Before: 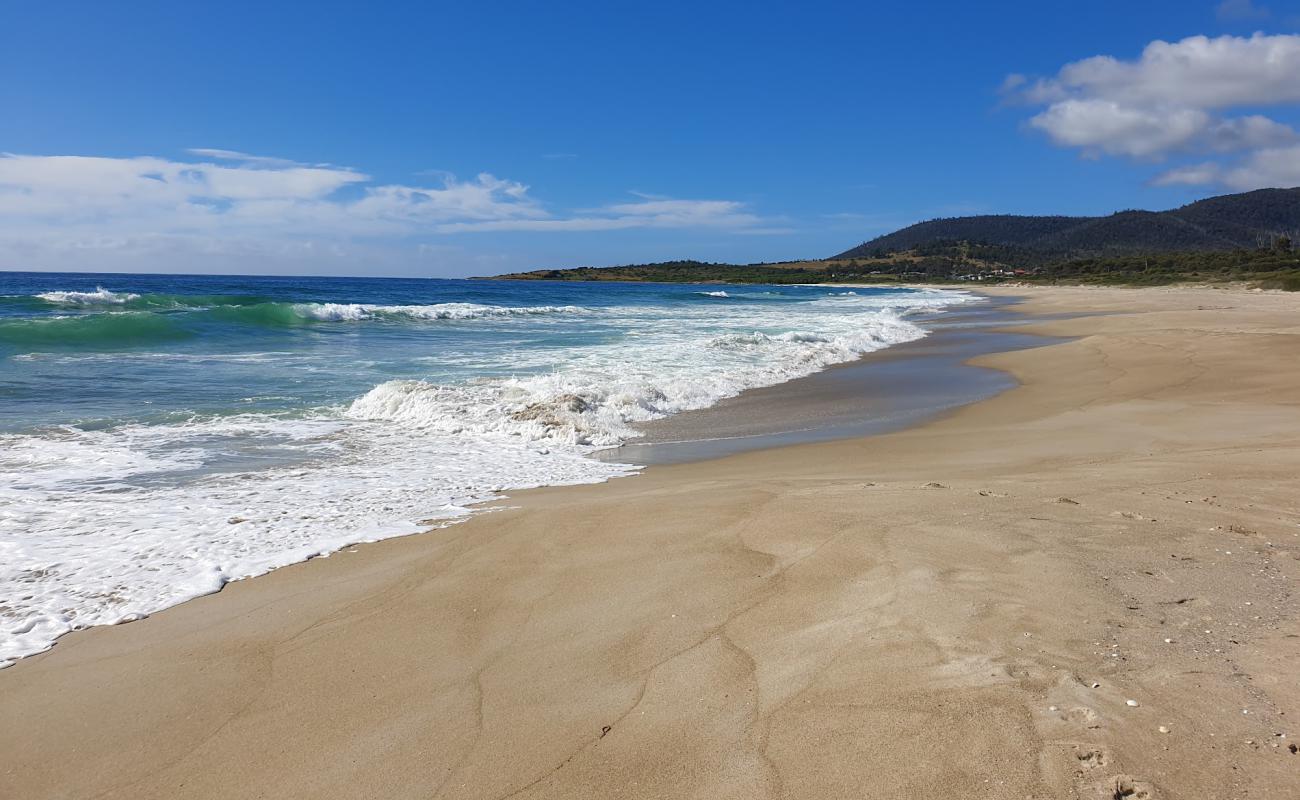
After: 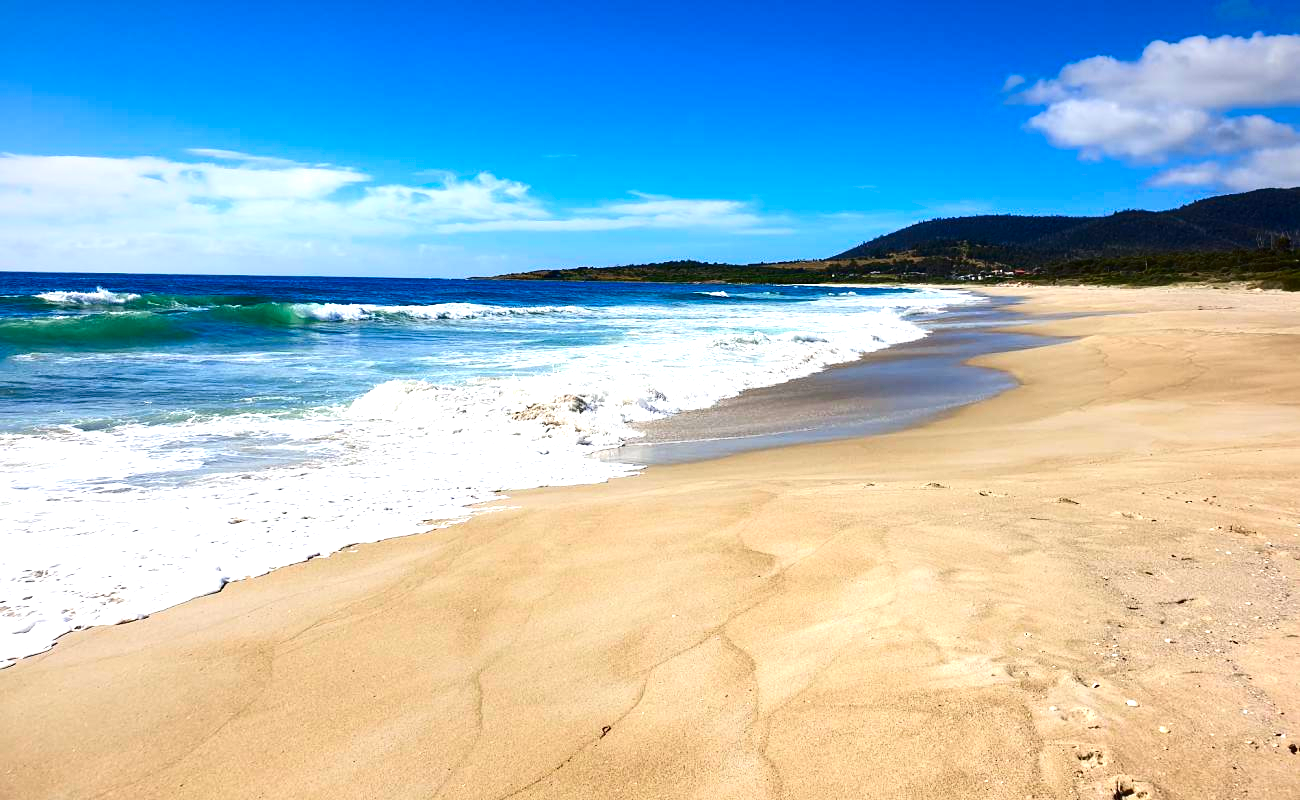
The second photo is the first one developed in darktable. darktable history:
vignetting: fall-off start 97.52%, fall-off radius 100%, brightness -0.574, saturation 0, center (-0.027, 0.404), width/height ratio 1.368, unbound false
exposure: exposure 1 EV, compensate highlight preservation false
contrast brightness saturation: contrast 0.24, brightness -0.24, saturation 0.14
color contrast: green-magenta contrast 1.2, blue-yellow contrast 1.2
